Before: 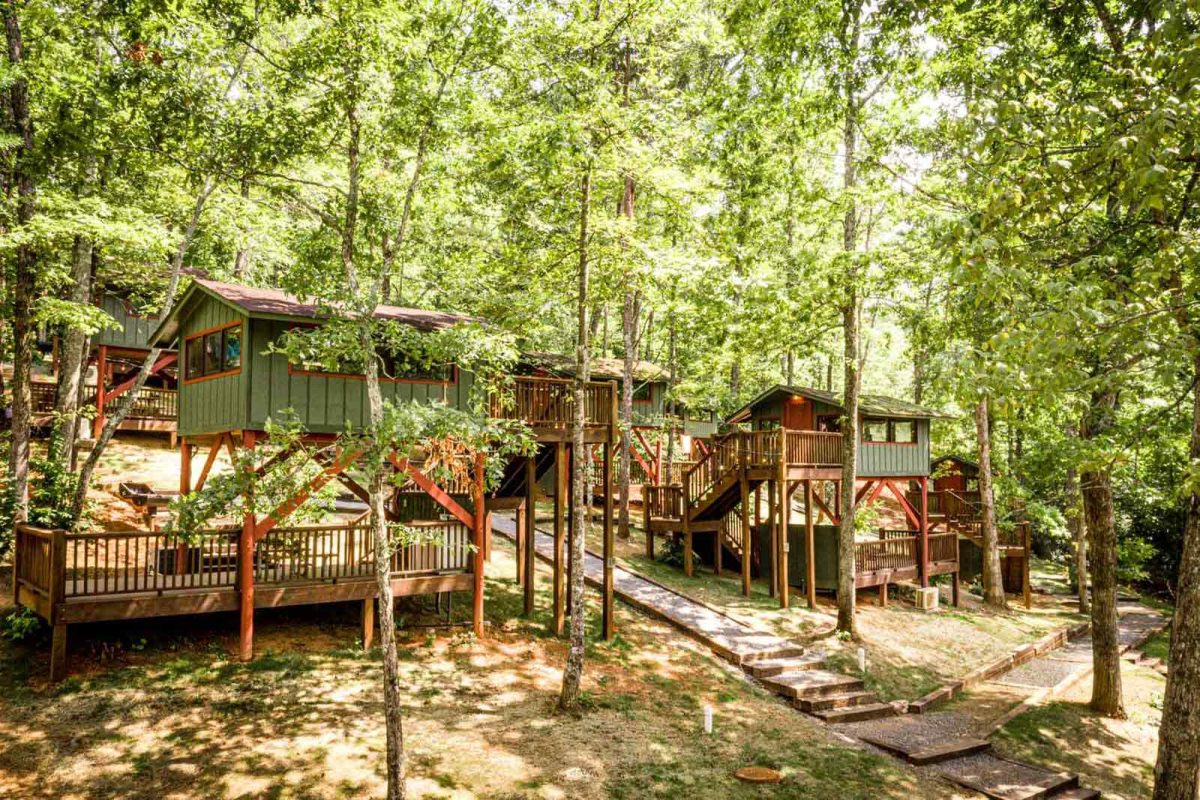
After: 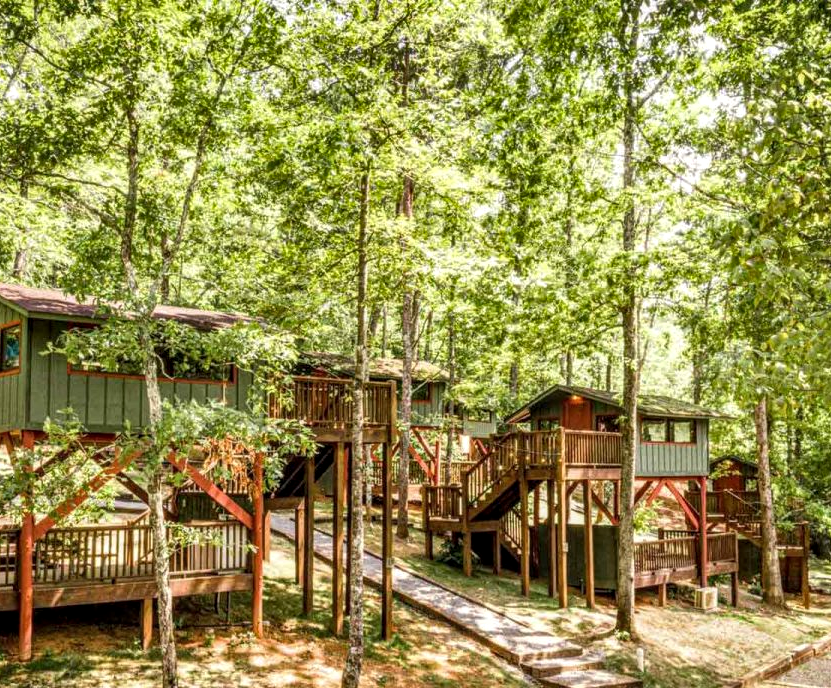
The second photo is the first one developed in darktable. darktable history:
crop: left 18.479%, right 12.2%, bottom 13.971%
local contrast: on, module defaults
shadows and highlights: shadows color adjustment 97.66%, soften with gaussian
